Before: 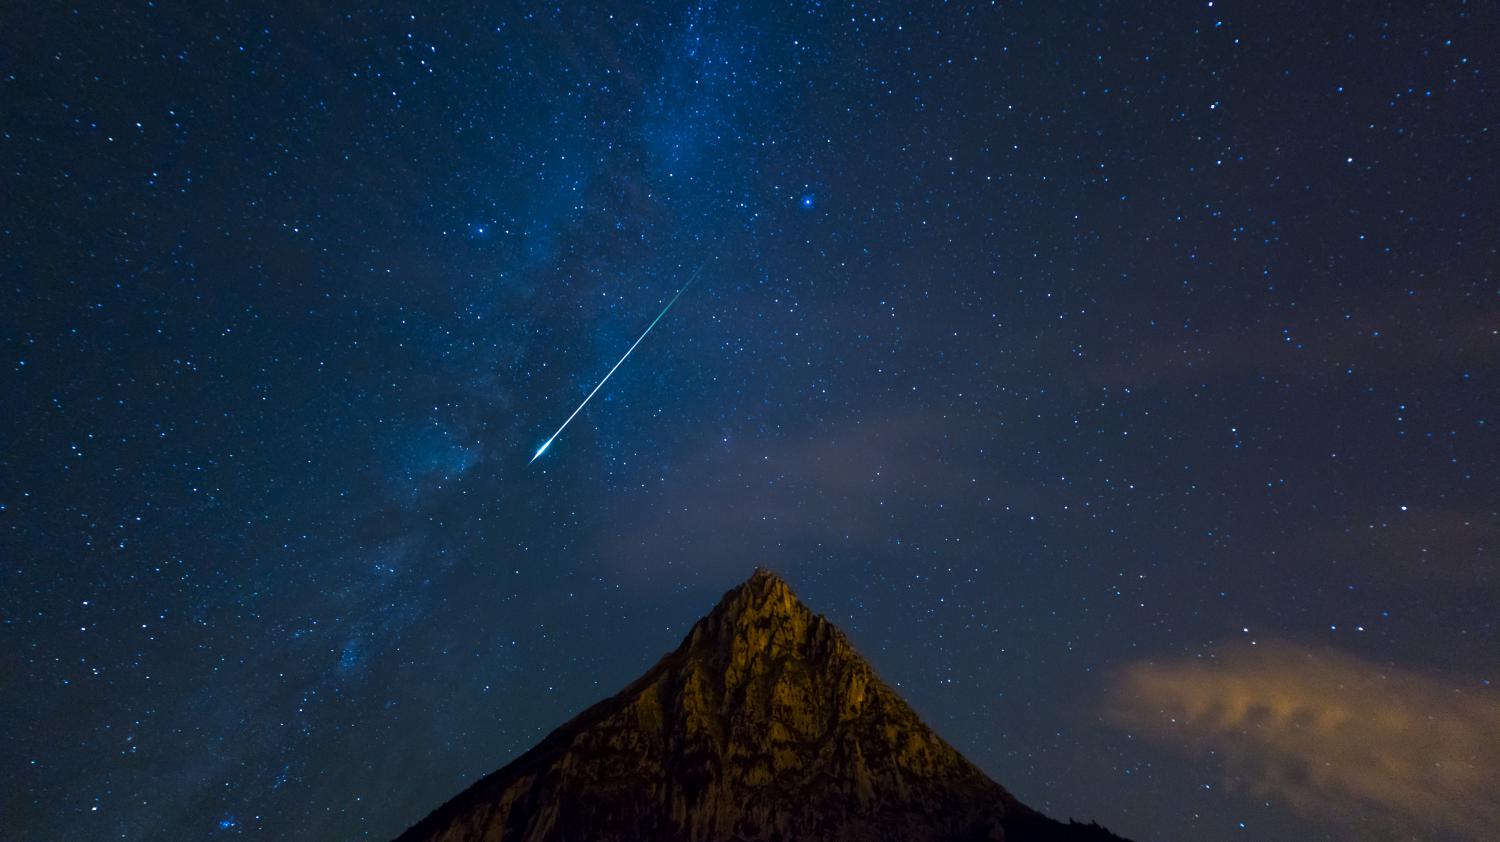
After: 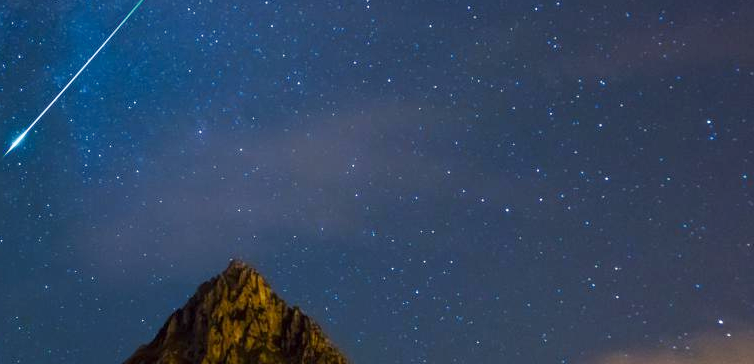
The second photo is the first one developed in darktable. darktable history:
crop: left 35.03%, top 36.625%, right 14.663%, bottom 20.057%
base curve: curves: ch0 [(0, 0) (0.158, 0.273) (0.879, 0.895) (1, 1)], preserve colors none
